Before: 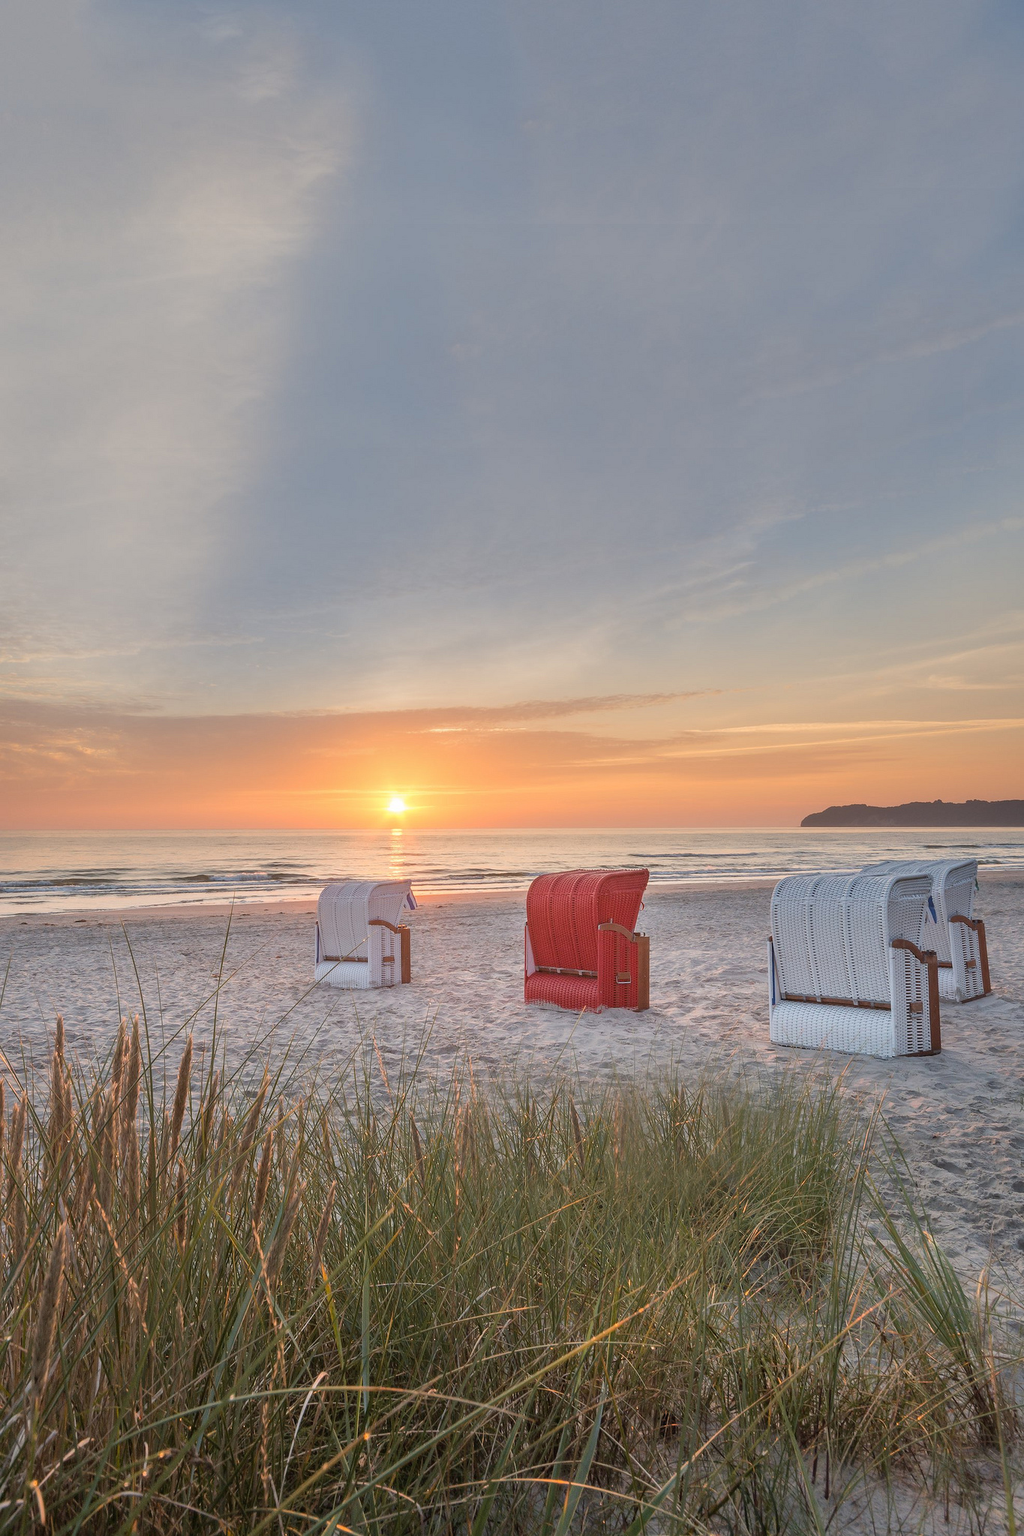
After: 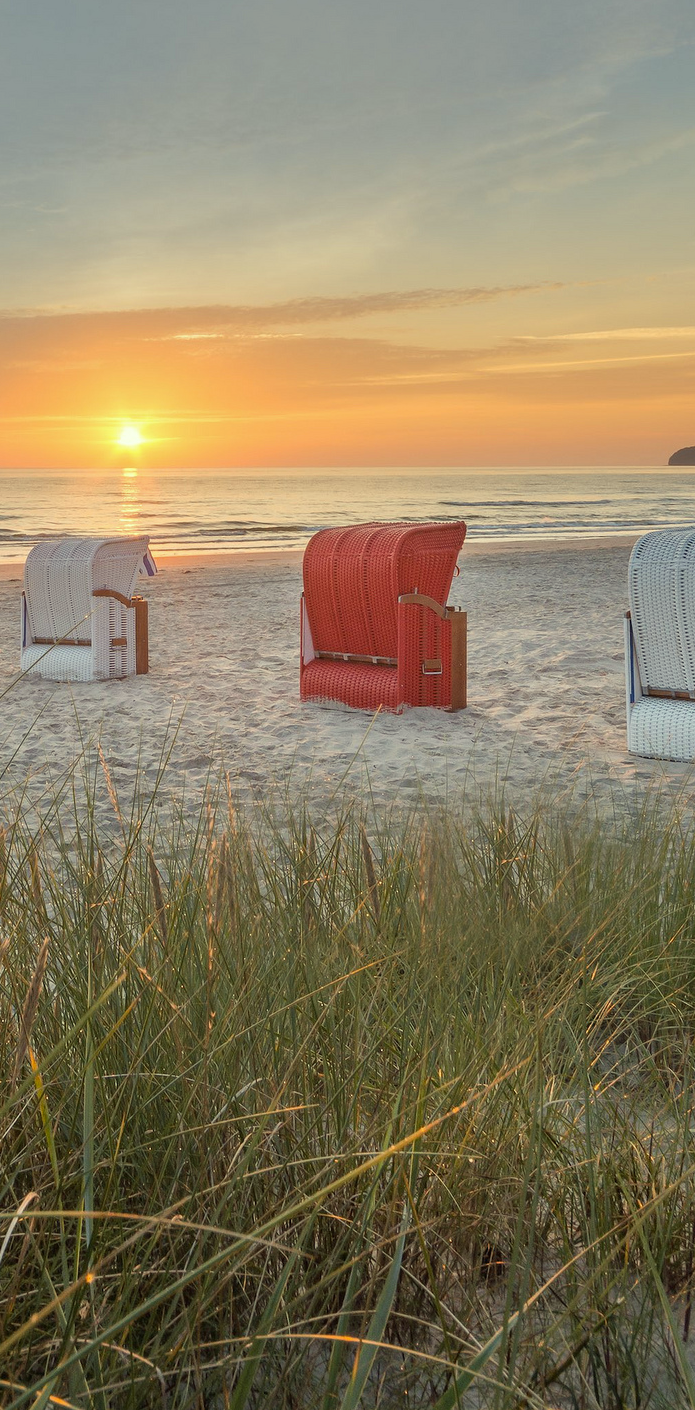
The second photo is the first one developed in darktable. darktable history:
color correction: highlights a* -5.94, highlights b* 11.19
crop and rotate: left 29.237%, top 31.152%, right 19.807%
color balance: on, module defaults
